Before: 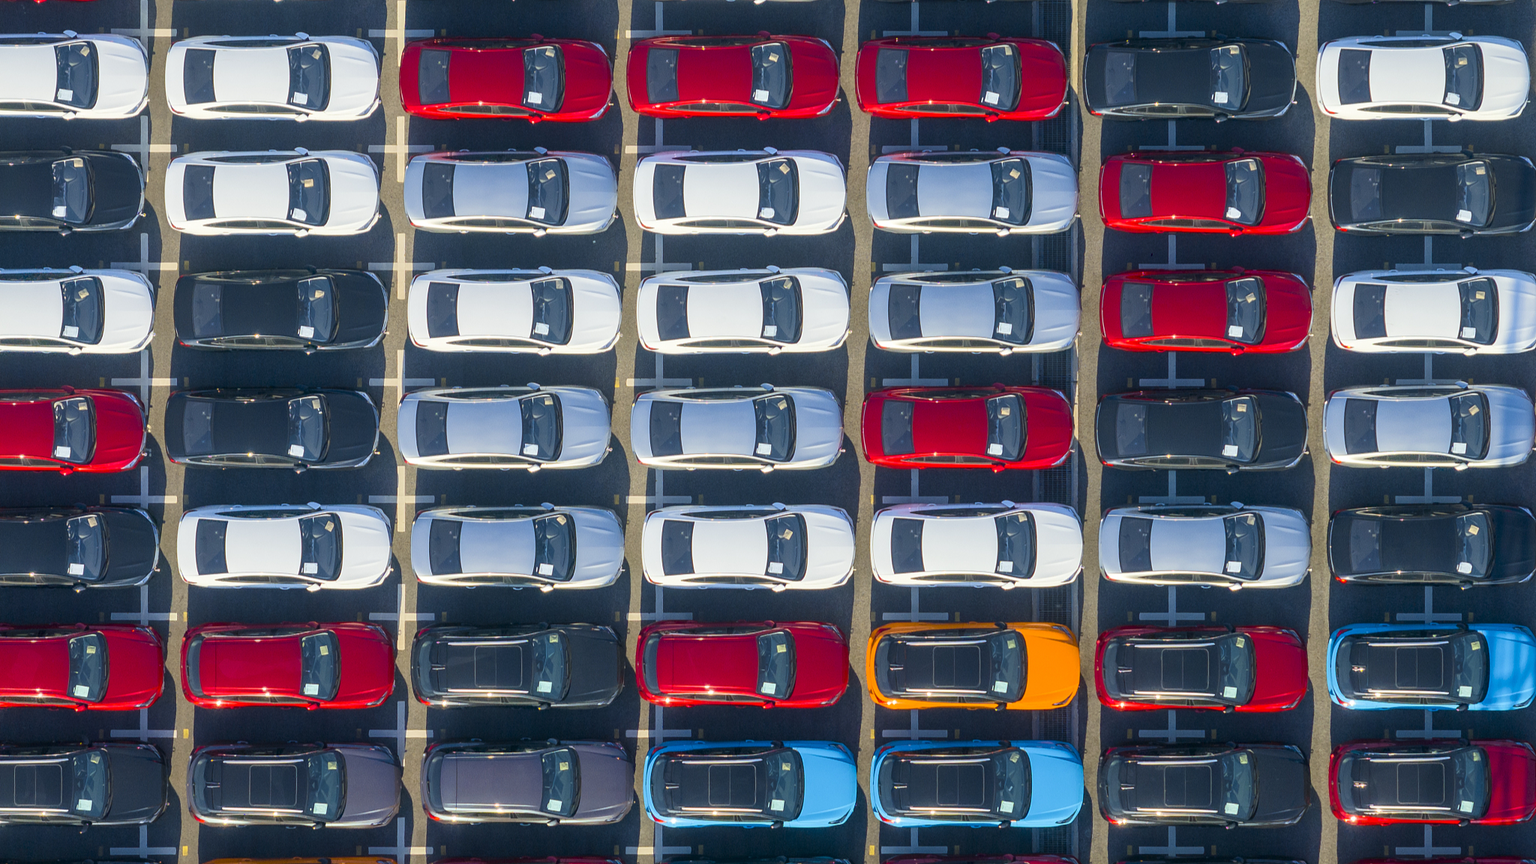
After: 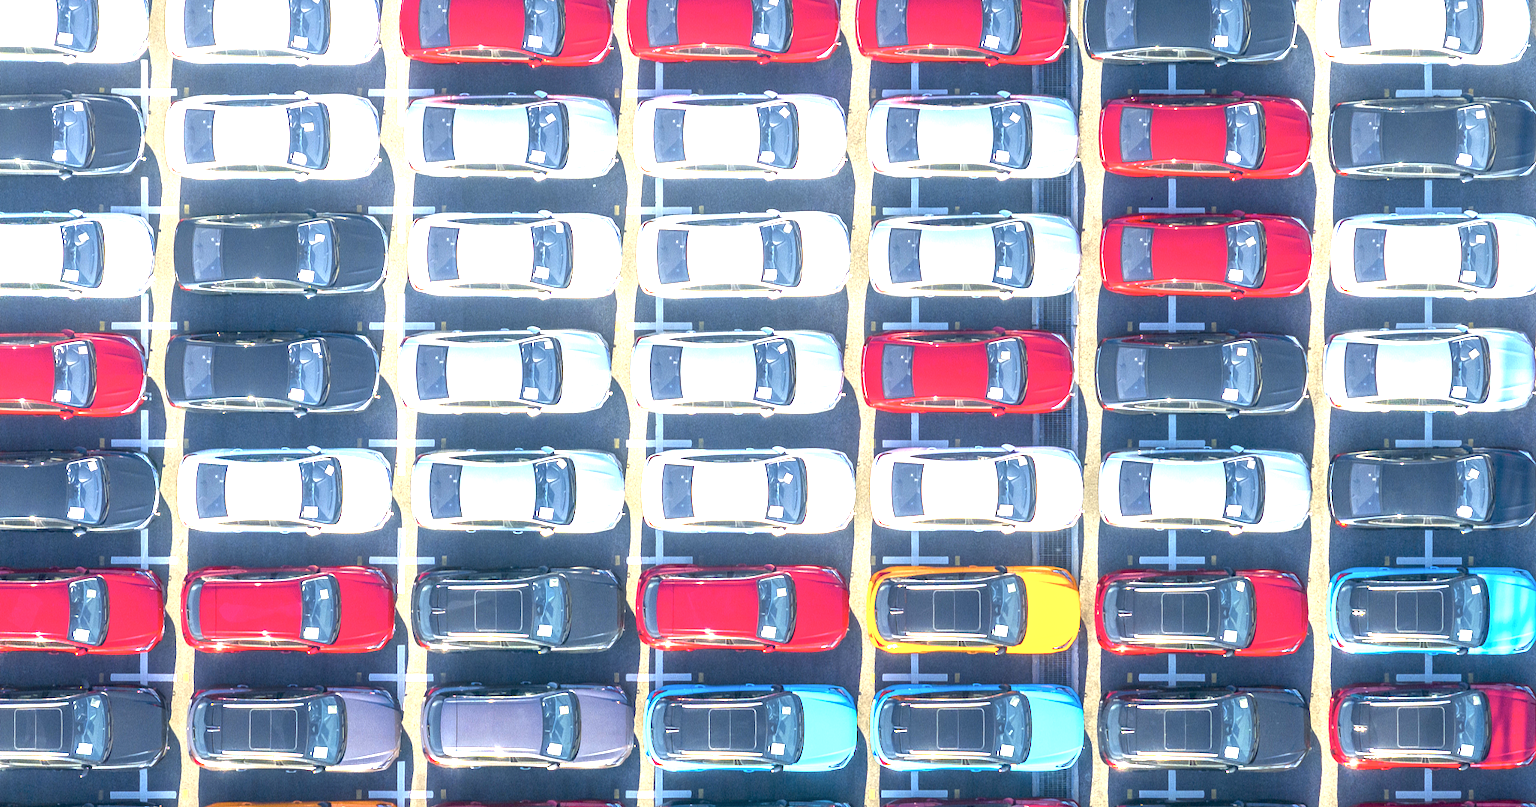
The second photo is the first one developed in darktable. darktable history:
base curve: curves: ch0 [(0, 0) (0.303, 0.277) (1, 1)], preserve colors none
crop and rotate: top 6.528%
color balance rgb: shadows lift › chroma 4.103%, shadows lift › hue 253.57°, perceptual saturation grading › global saturation -11.295%, global vibrance 14.846%
local contrast: on, module defaults
exposure: exposure 1.988 EV, compensate exposure bias true, compensate highlight preservation false
